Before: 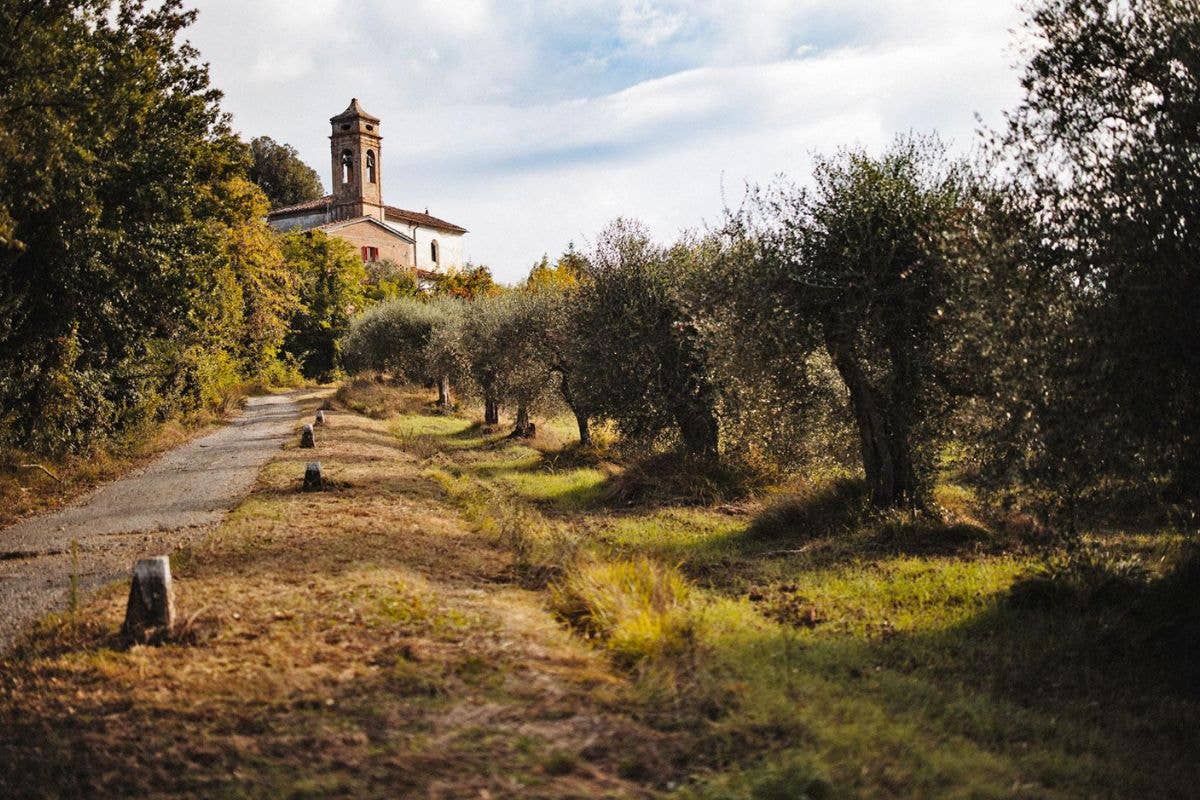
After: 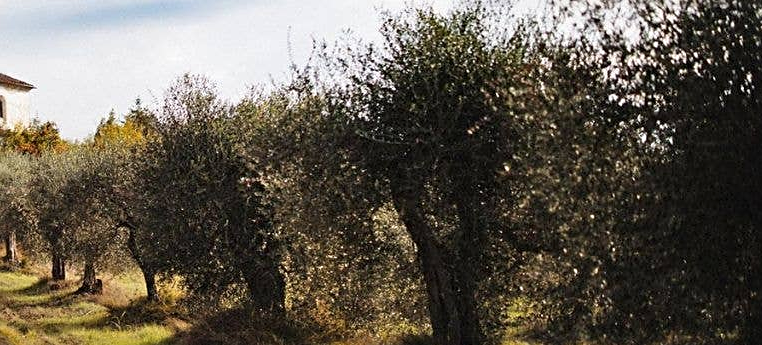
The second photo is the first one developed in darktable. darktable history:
sharpen: radius 2.5, amount 0.333
contrast brightness saturation: saturation -0.056
crop: left 36.141%, top 18.072%, right 0.329%, bottom 38.687%
